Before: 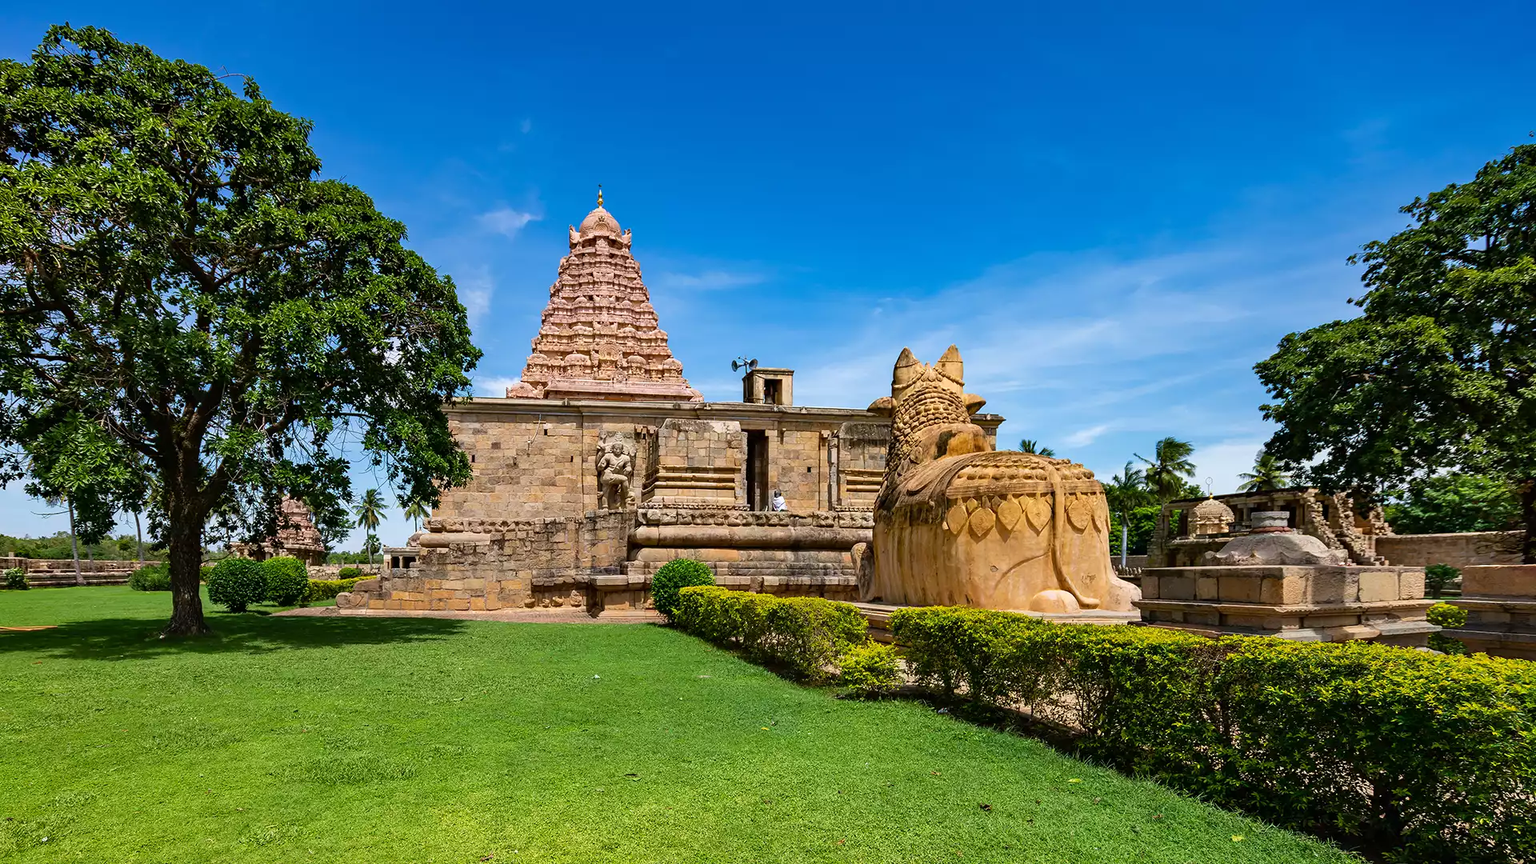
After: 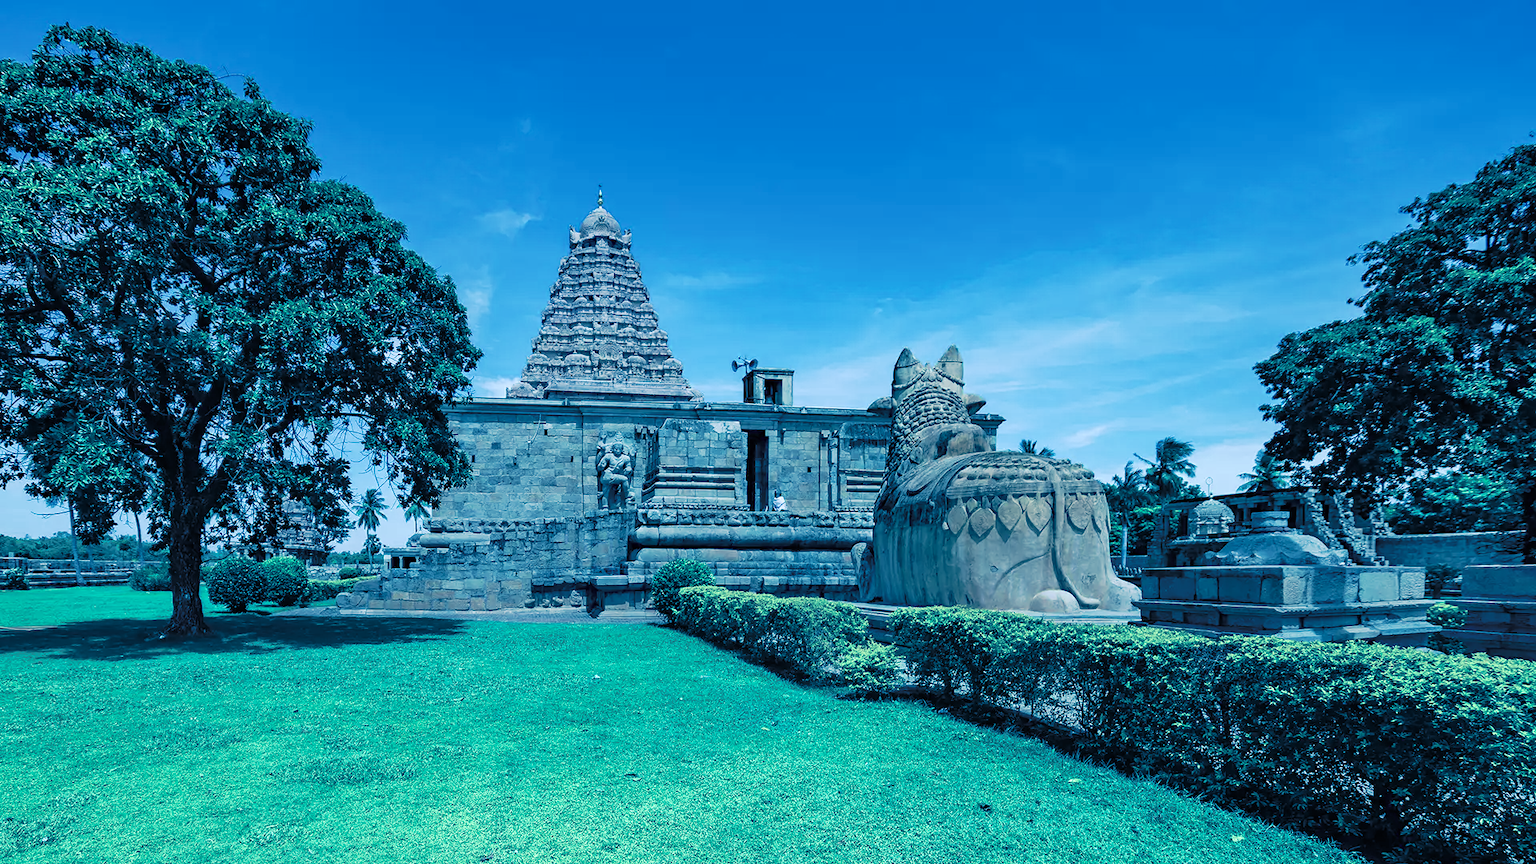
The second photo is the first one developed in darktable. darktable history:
tone curve: curves: ch0 [(0, 0) (0.003, 0.005) (0.011, 0.016) (0.025, 0.036) (0.044, 0.071) (0.069, 0.112) (0.1, 0.149) (0.136, 0.187) (0.177, 0.228) (0.224, 0.272) (0.277, 0.32) (0.335, 0.374) (0.399, 0.429) (0.468, 0.479) (0.543, 0.538) (0.623, 0.609) (0.709, 0.697) (0.801, 0.789) (0.898, 0.876) (1, 1)], preserve colors none
color look up table: target L [99.8, 101.52, 100.38, 95.27, 91.74, 84.54, 90.49, 73.72, 80.52, 67.69, 83.29, 64.46, 44.44, 35.22, 8.658, 200.62, 73.45, 61.61, 51.99, 53.19, 33.46, 36.59, 18.67, 27.73, 14.58, 3.437, 12.39, 0.049, 86.87, 61.04, 55.13, 38.88, 37.89, 54.27, 36.14, 24.65, 14.36, 42.27, 44.51, 10.75, 12.15, 3.111, 98.78, 94.31, 82.94, 86.63, 86.59, 61.22, 22.32], target a [-11.21, -3.447, -10.08, -28.6, -48.07, -47.67, -60.05, -33.76, -51.8, -38.73, -52.89, -34.29, -34.7, -14.53, -3.879, 0, -2.574, 8.891, 13.8, -15.58, 24.47, -7.284, 17.09, -2.284, 14.9, 10.67, -1.9, 0.319, -0.298, 8.13, 21.73, 28.92, 7.756, -0.741, 13.67, 37.1, 35.24, -6.087, -18.83, 29.22, 37.31, 12.9, -17.36, -11.09, -14.68, -32.57, -47.38, -25.85, 4.557], target b [-2.946, 0.799, -2.549, 19.85, -15.01, -9.457, 11.76, -23.62, 9.356, -5.494, -1.877, -22.58, -14.52, -34.88, -18.13, 0, -2.033, -25.32, -2.853, -26.35, -31.53, -19.64, -50.6, -45.95, -52.98, -32.09, -26.28, -1.26, -14.33, -40.5, -44.66, -47.88, -53.76, -58.15, -67.42, -79.4, -68.88, -54.03, -40.31, -65.72, -75.99, -36.74, -5.581, -12.42, -26.03, -23.33, -18.23, -36.44, -49.69], num patches 49
